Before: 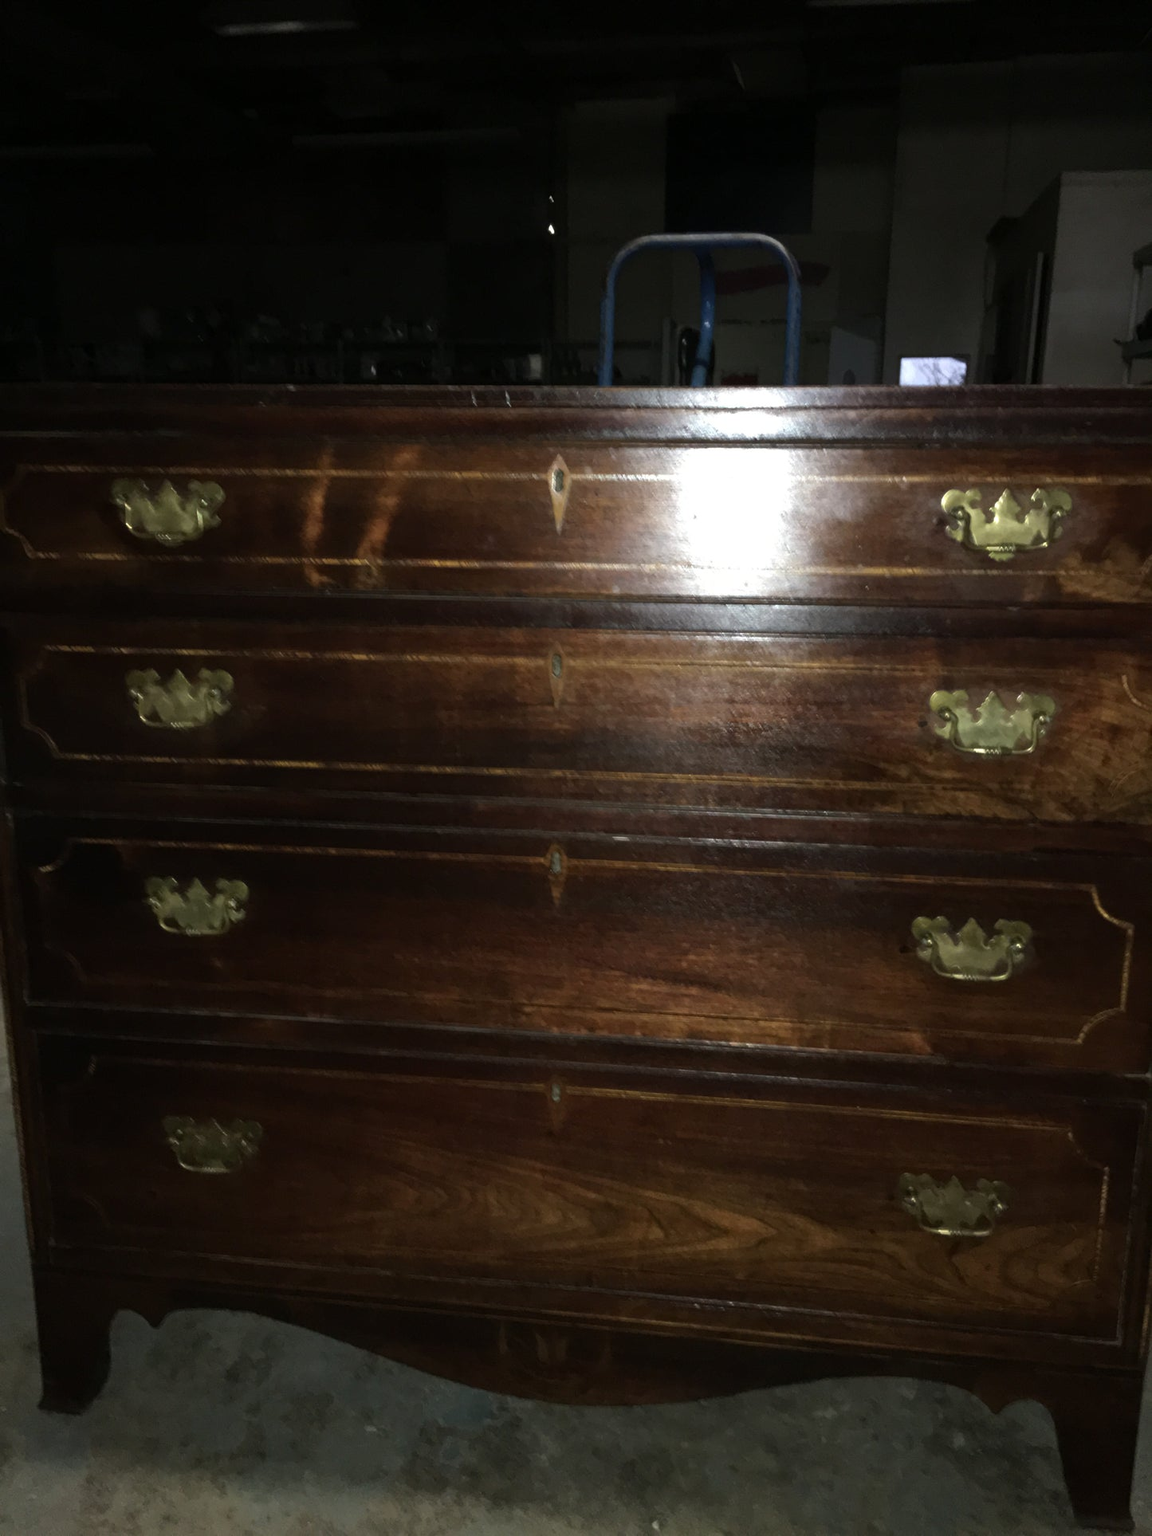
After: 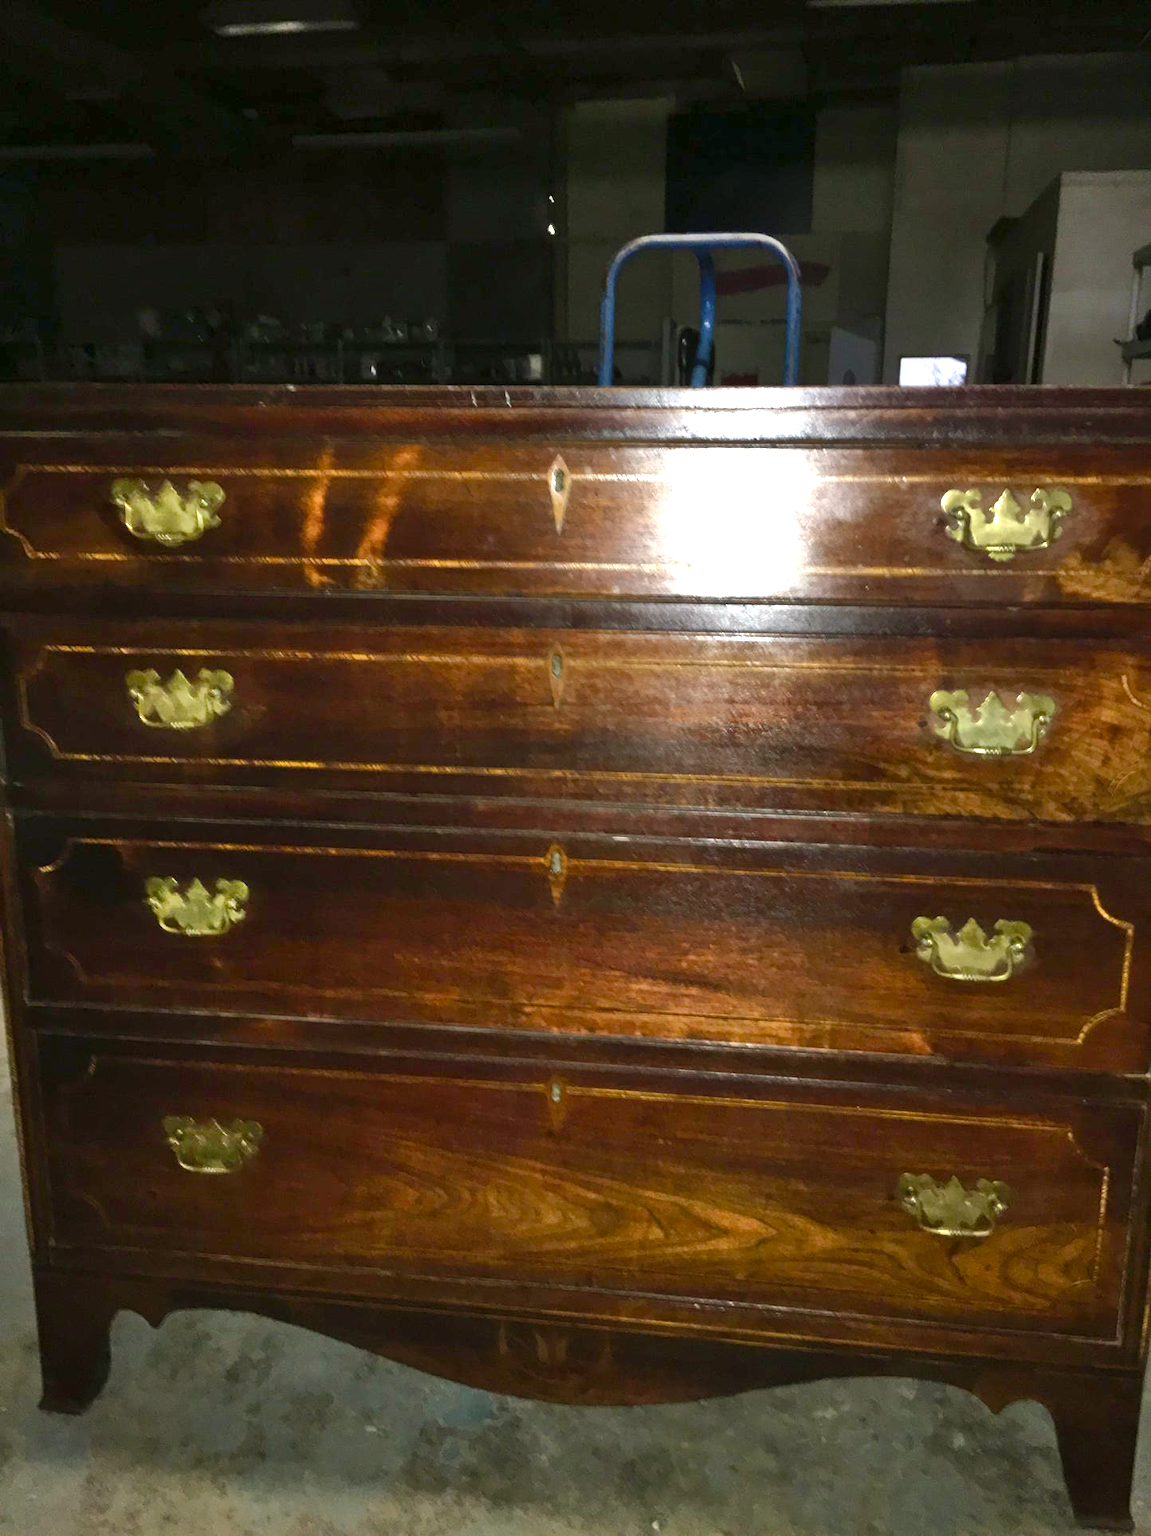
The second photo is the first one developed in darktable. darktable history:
exposure: black level correction 0, exposure 1 EV, compensate exposure bias true, compensate highlight preservation false
shadows and highlights: soften with gaussian
color balance rgb: perceptual saturation grading › global saturation 20%, perceptual saturation grading › highlights -24.946%, perceptual saturation grading › shadows 25.09%
color correction: highlights a* 0.848, highlights b* 2.83, saturation 1.09
